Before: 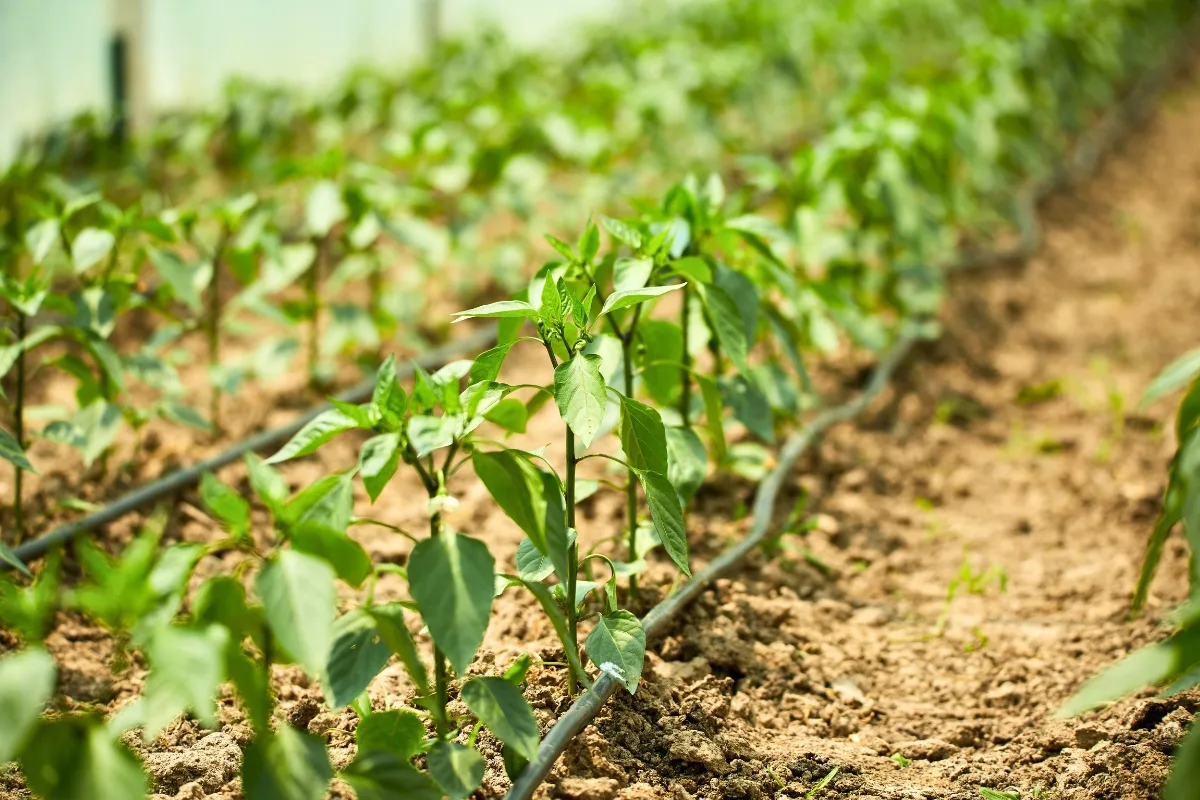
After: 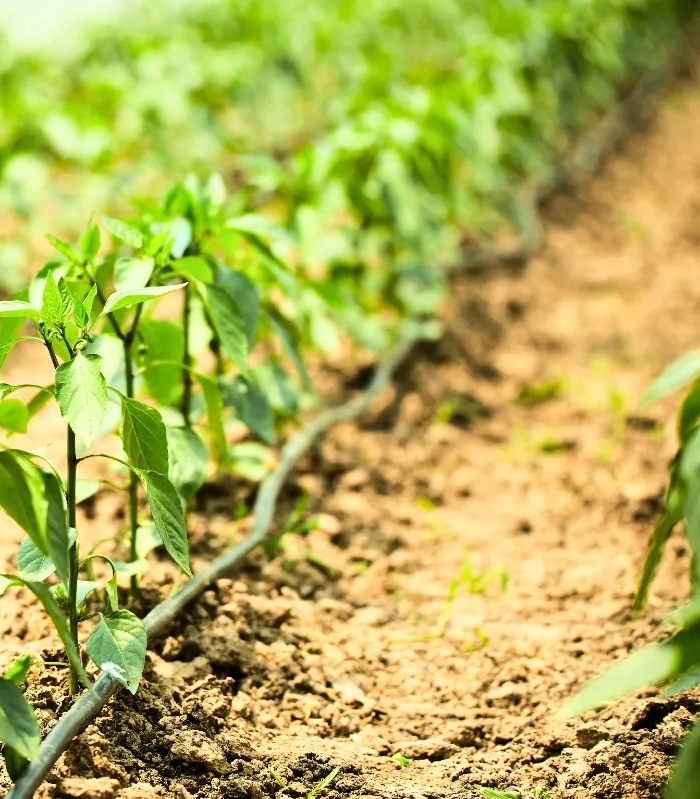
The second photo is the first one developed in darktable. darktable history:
base curve: curves: ch0 [(0, 0) (0.036, 0.025) (0.121, 0.166) (0.206, 0.329) (0.605, 0.79) (1, 1)]
crop: left 41.618%
